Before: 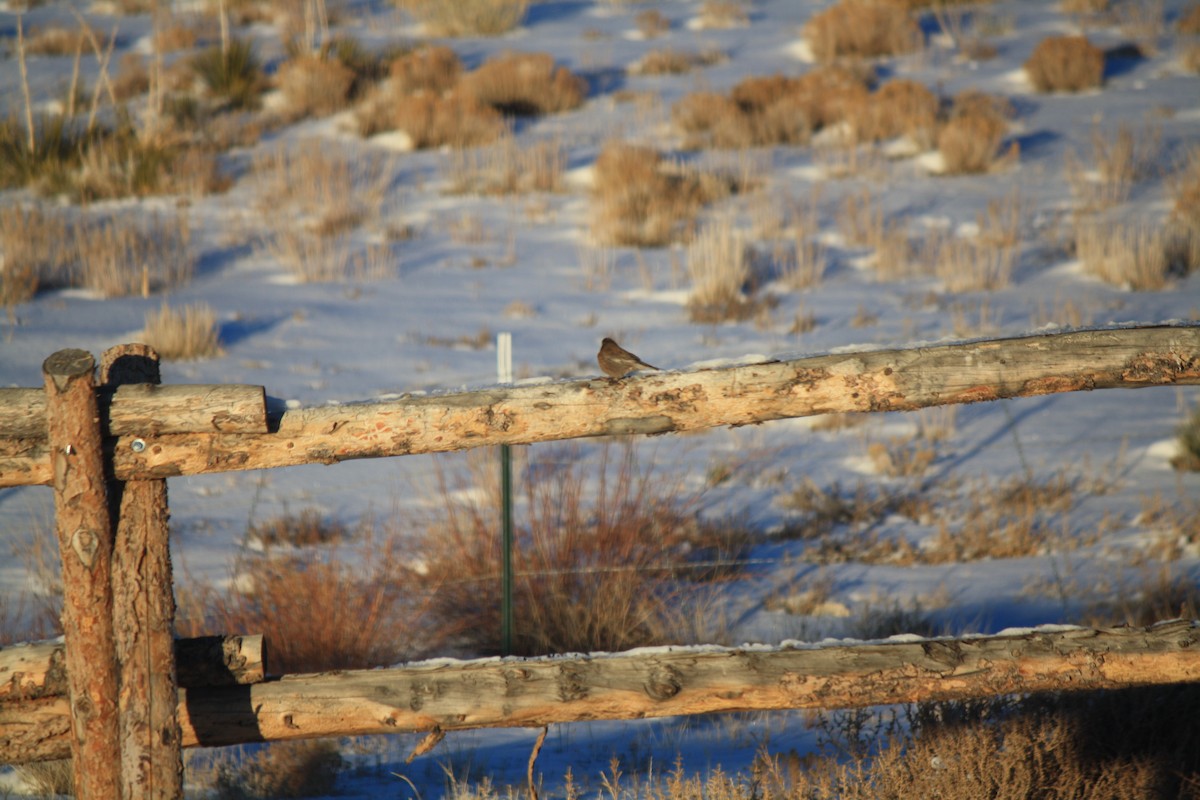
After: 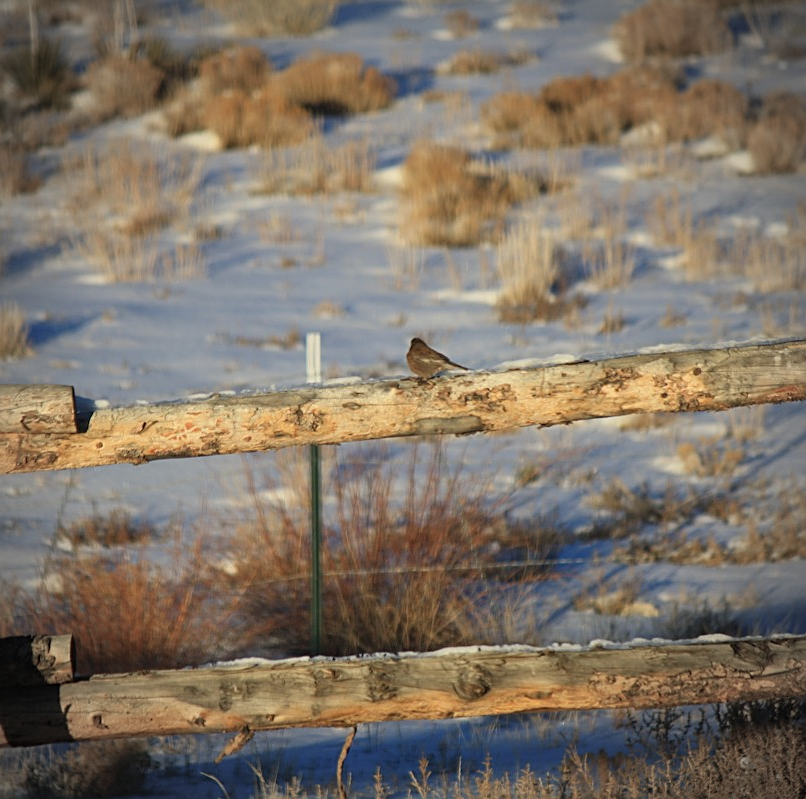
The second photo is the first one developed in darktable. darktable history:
crop and rotate: left 15.917%, right 16.854%
sharpen: amount 0.496
vignetting: unbound false
